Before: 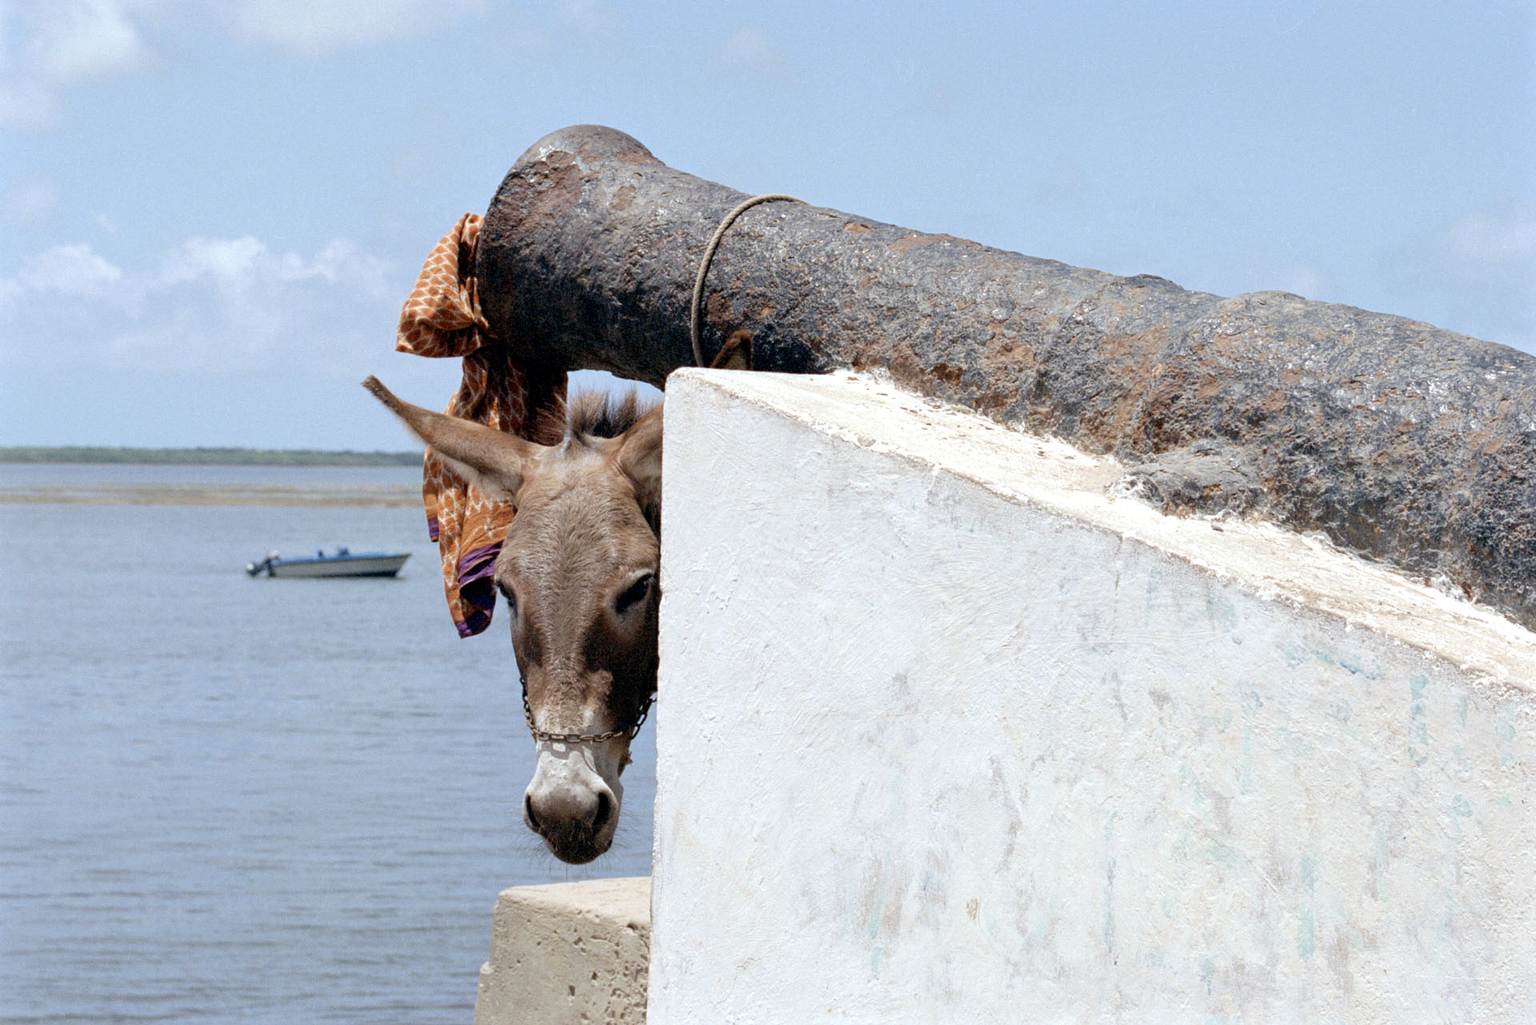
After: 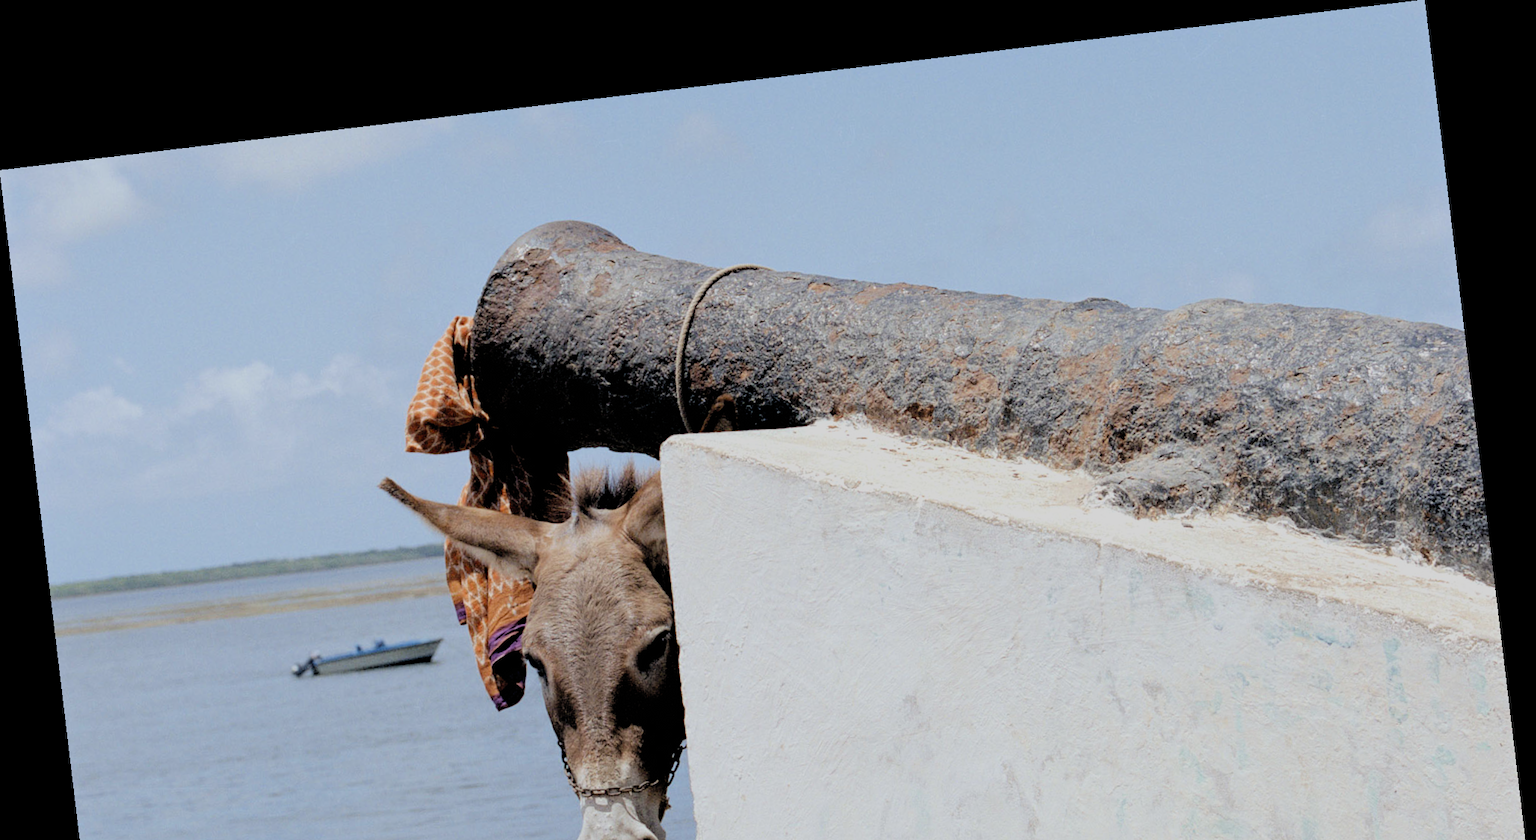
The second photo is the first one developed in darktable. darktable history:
rotate and perspective: rotation -6.83°, automatic cropping off
exposure: black level correction 0, compensate exposure bias true, compensate highlight preservation false
crop: bottom 24.967%
filmic rgb: black relative exposure -4.58 EV, white relative exposure 4.8 EV, threshold 3 EV, hardness 2.36, latitude 36.07%, contrast 1.048, highlights saturation mix 1.32%, shadows ↔ highlights balance 1.25%, color science v4 (2020), enable highlight reconstruction true
